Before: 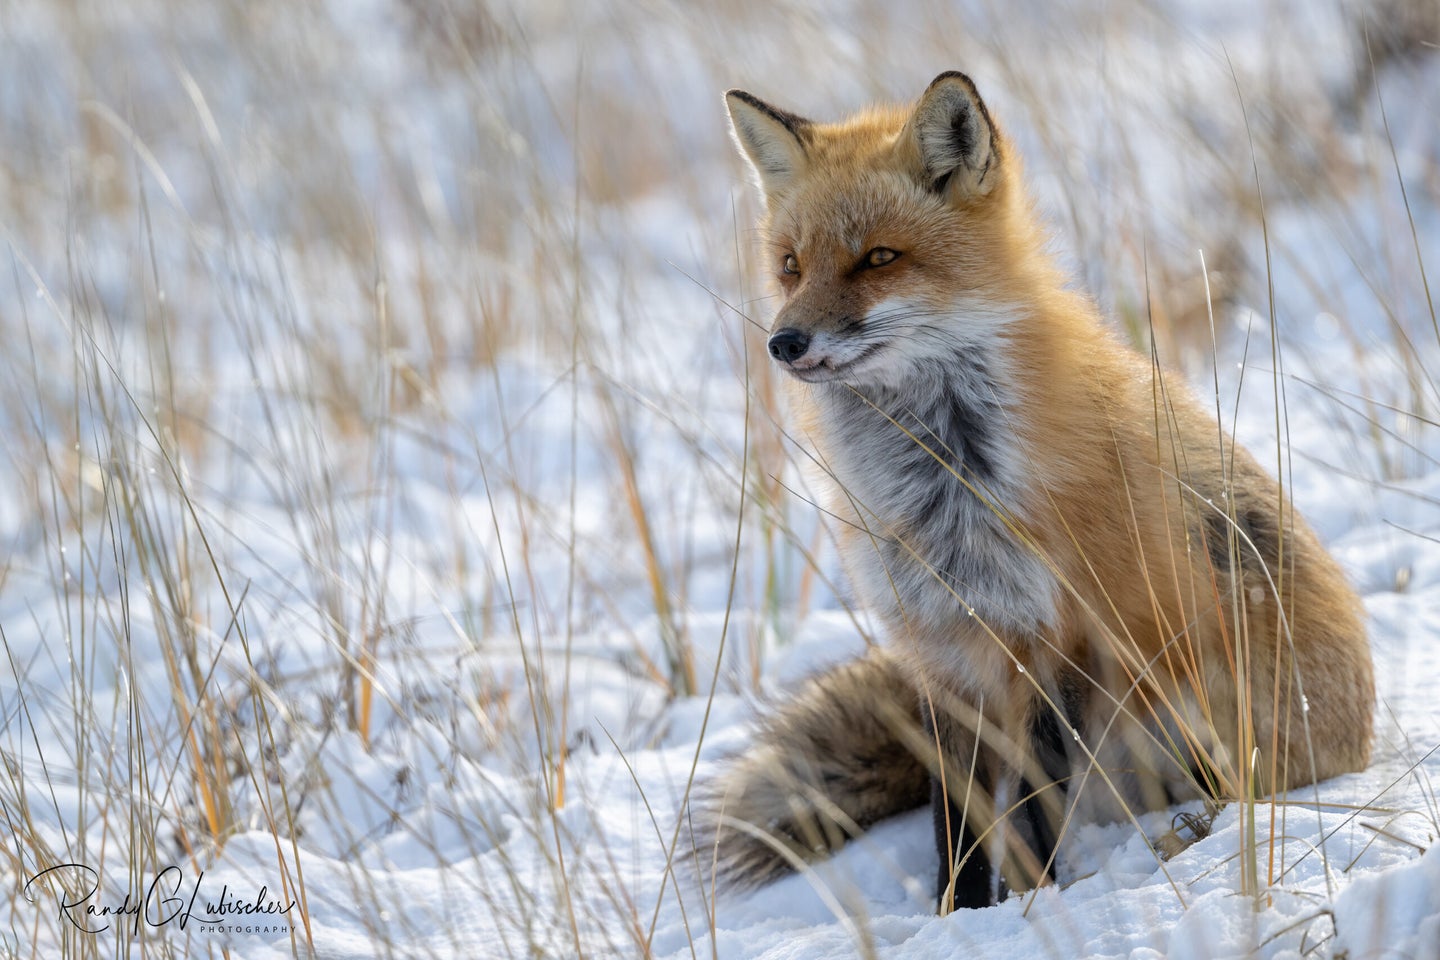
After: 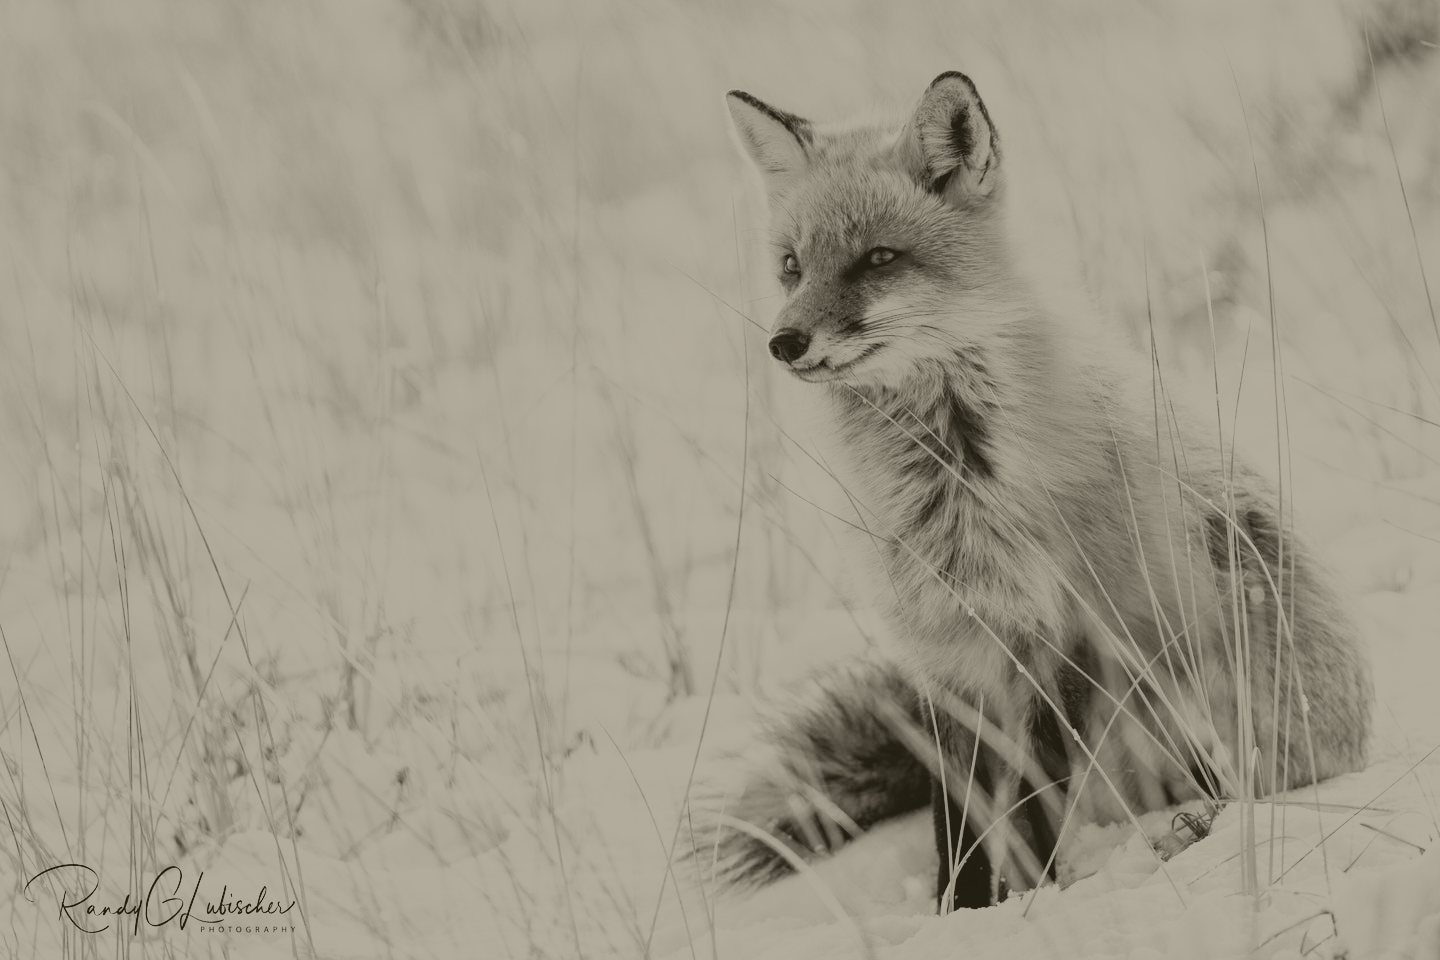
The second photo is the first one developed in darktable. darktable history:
base curve: curves: ch0 [(0, 0) (0.007, 0.004) (0.027, 0.03) (0.046, 0.07) (0.207, 0.54) (0.442, 0.872) (0.673, 0.972) (1, 1)], preserve colors none
colorize: hue 41.44°, saturation 22%, source mix 60%, lightness 10.61%
